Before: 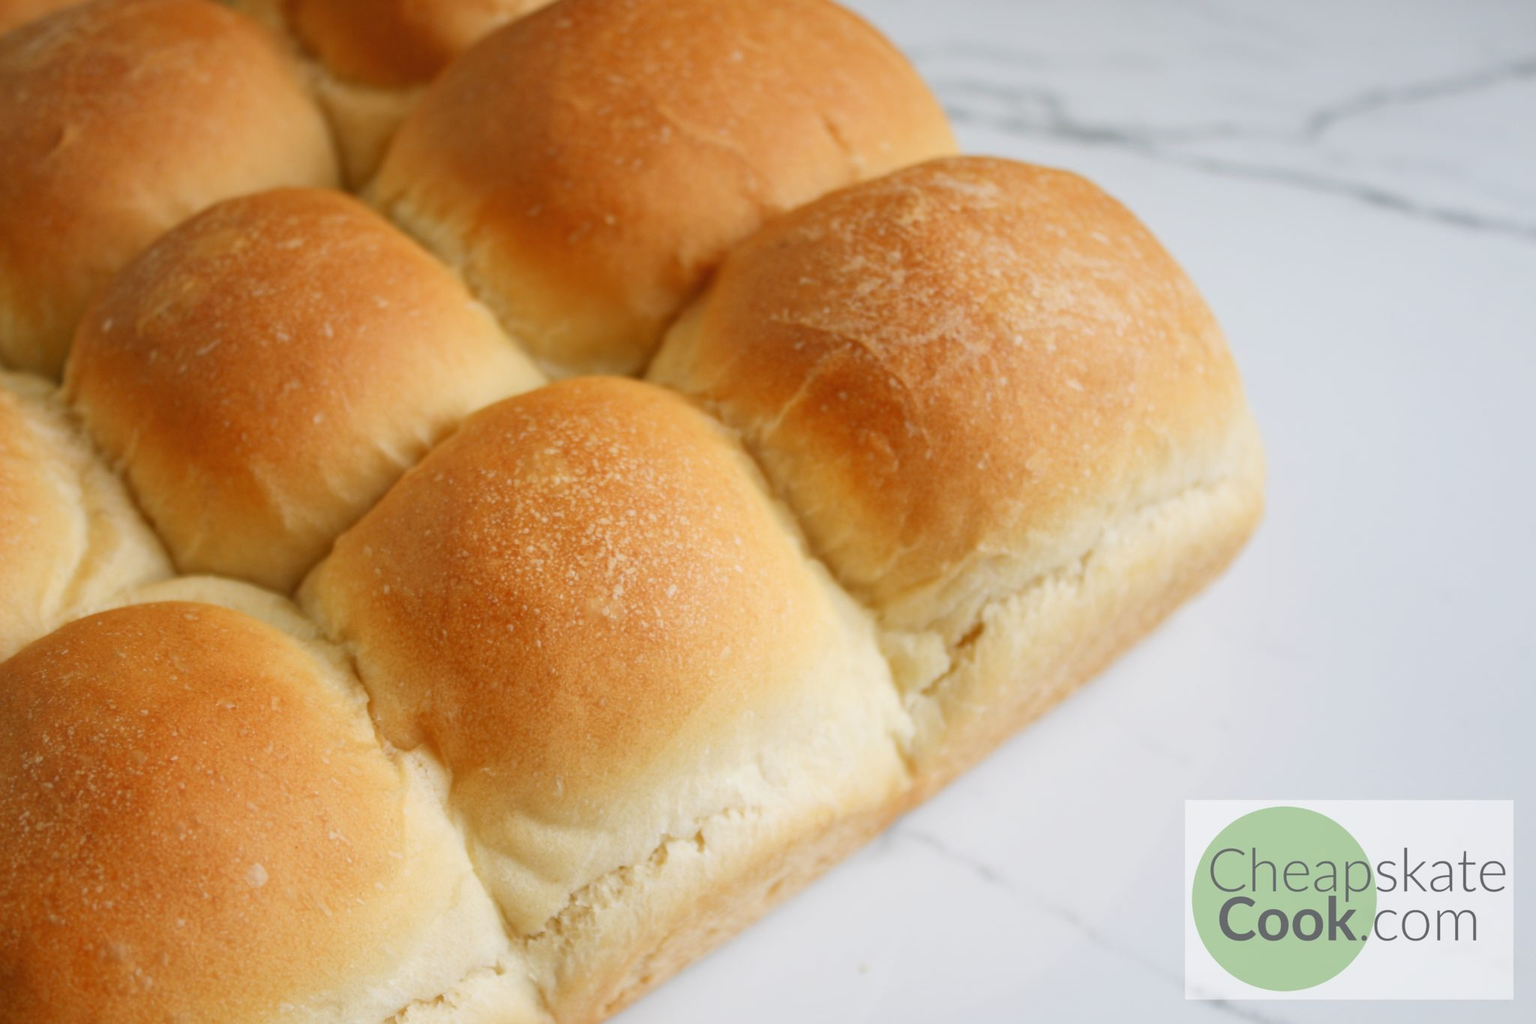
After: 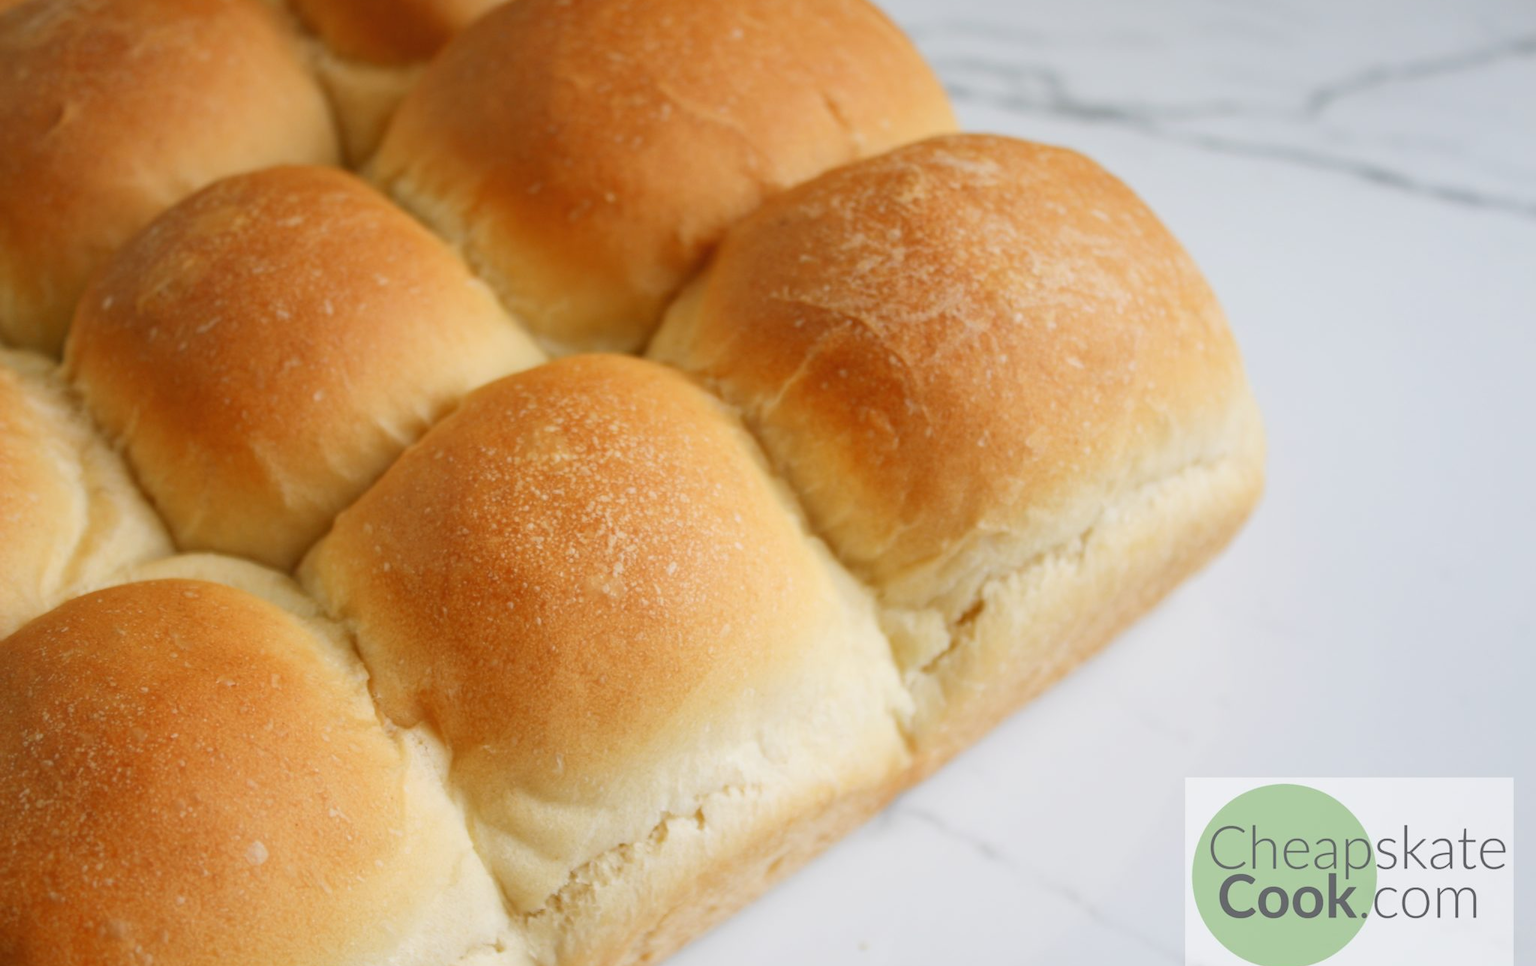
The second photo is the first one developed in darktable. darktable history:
crop and rotate: top 2.263%, bottom 3.291%
